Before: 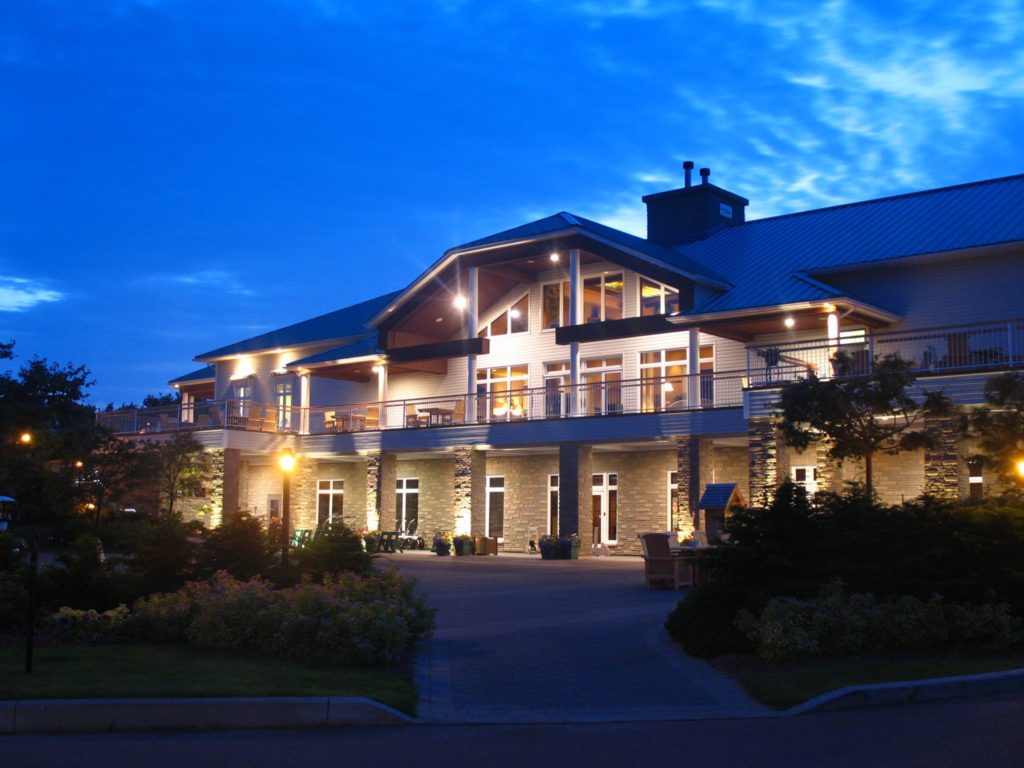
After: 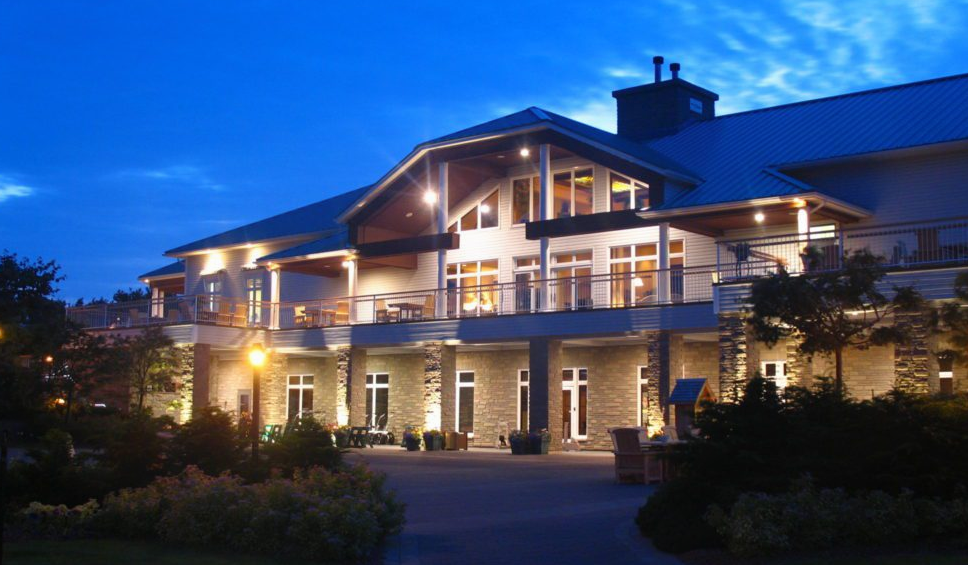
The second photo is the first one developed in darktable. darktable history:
local contrast: mode bilateral grid, contrast 99, coarseness 99, detail 90%, midtone range 0.2
crop and rotate: left 2.994%, top 13.793%, right 2.466%, bottom 12.622%
